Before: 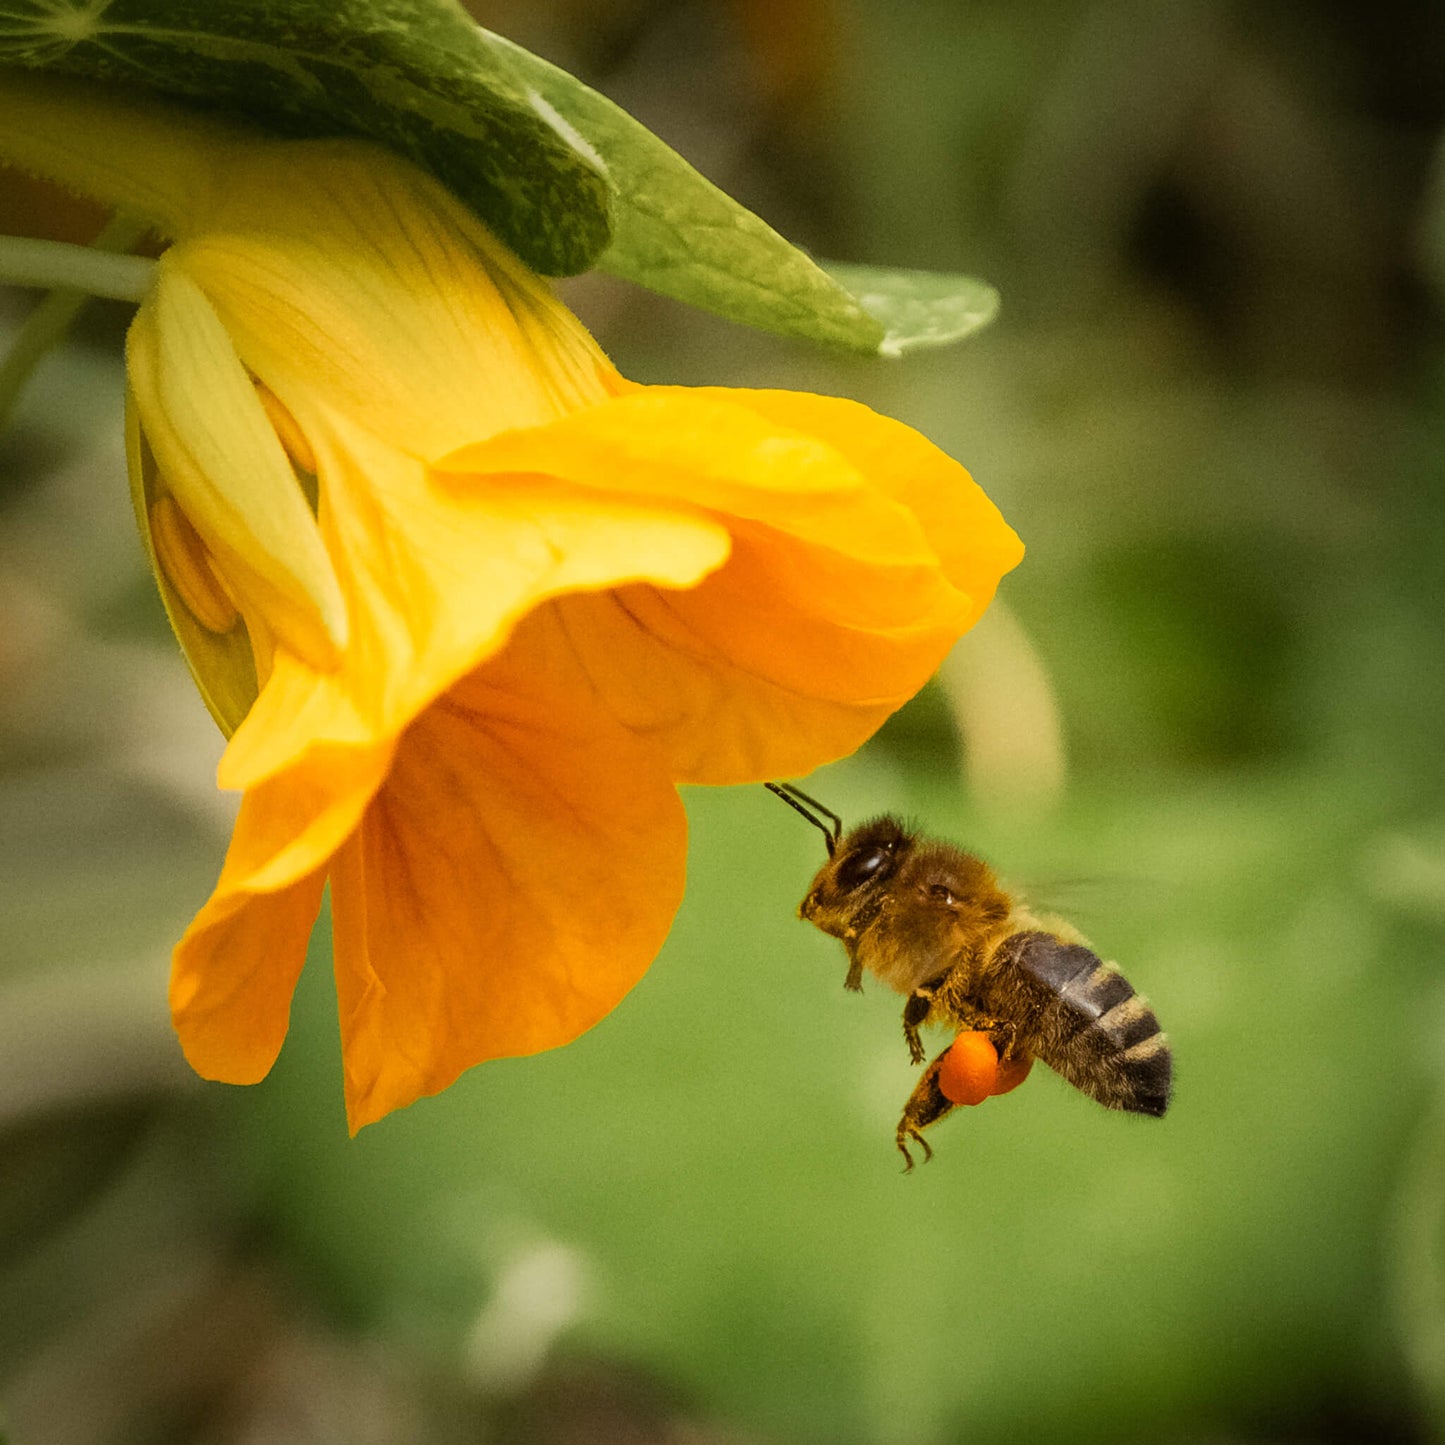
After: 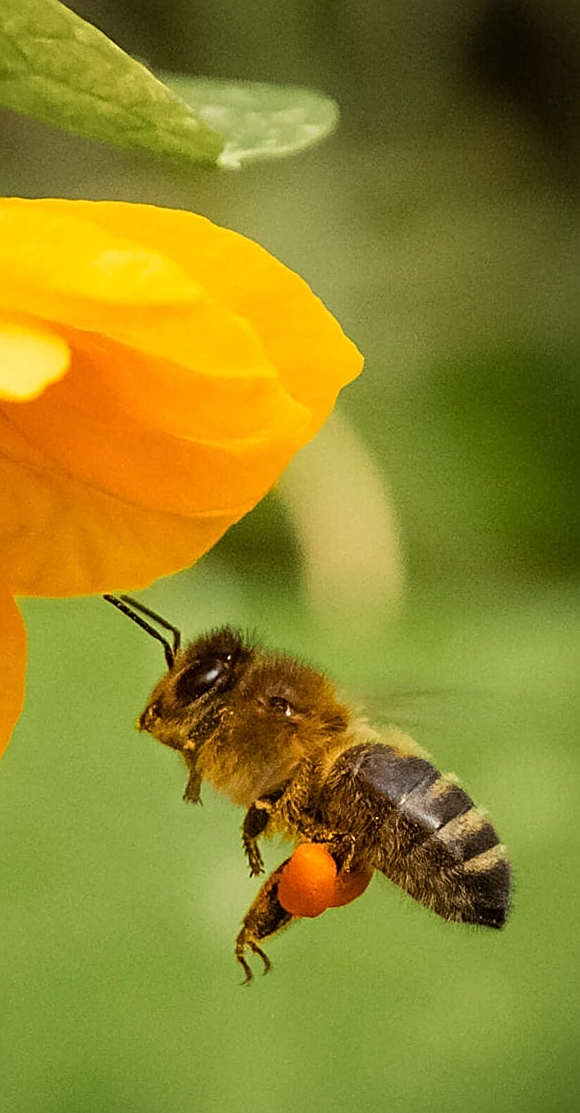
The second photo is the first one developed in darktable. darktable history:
crop: left 45.771%, top 13.035%, right 14.026%, bottom 9.922%
sharpen: amount 0.584
